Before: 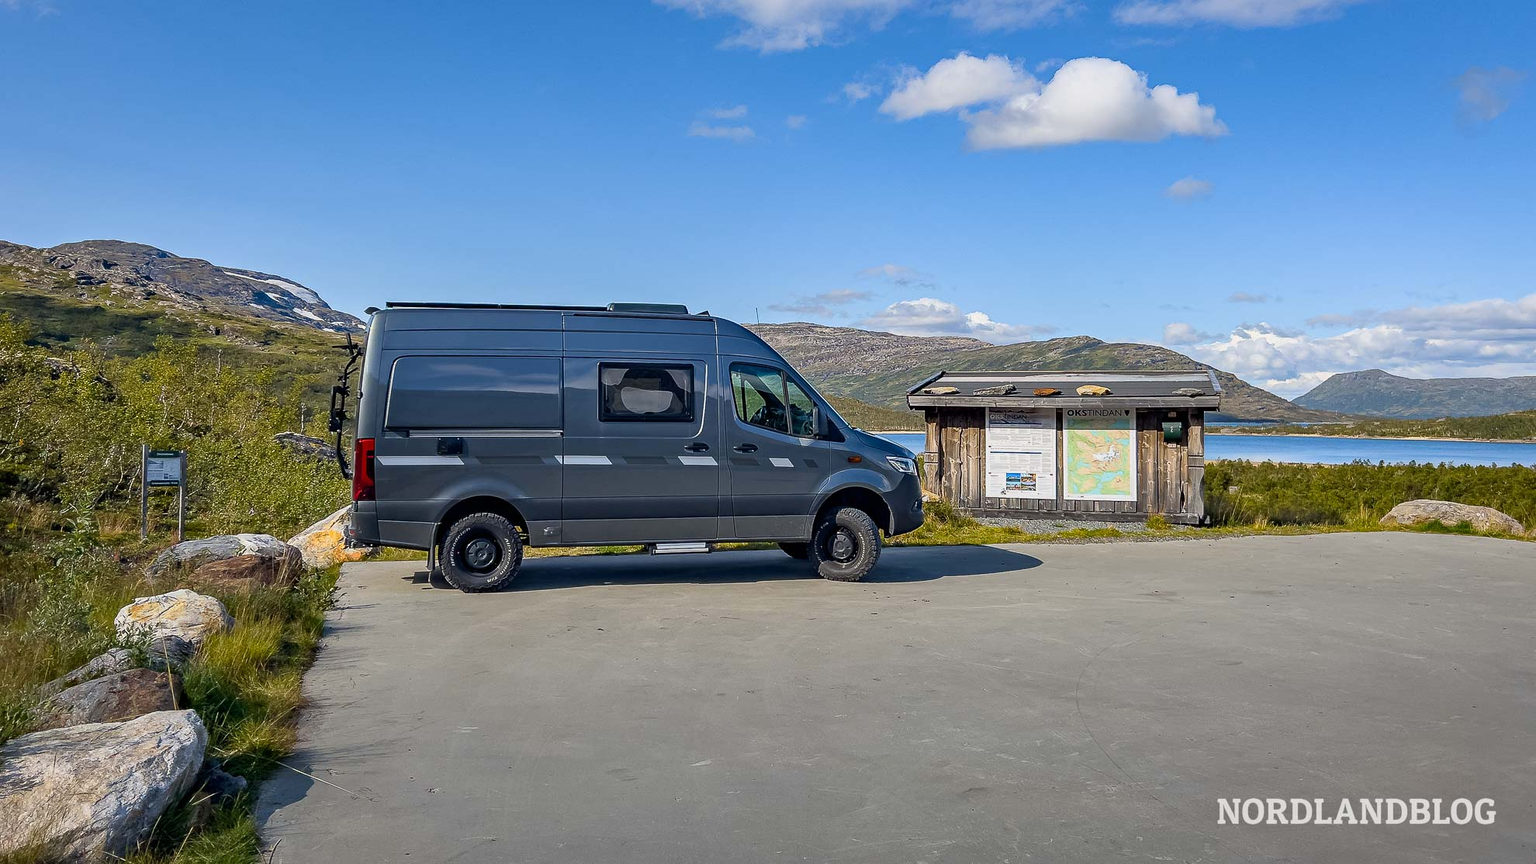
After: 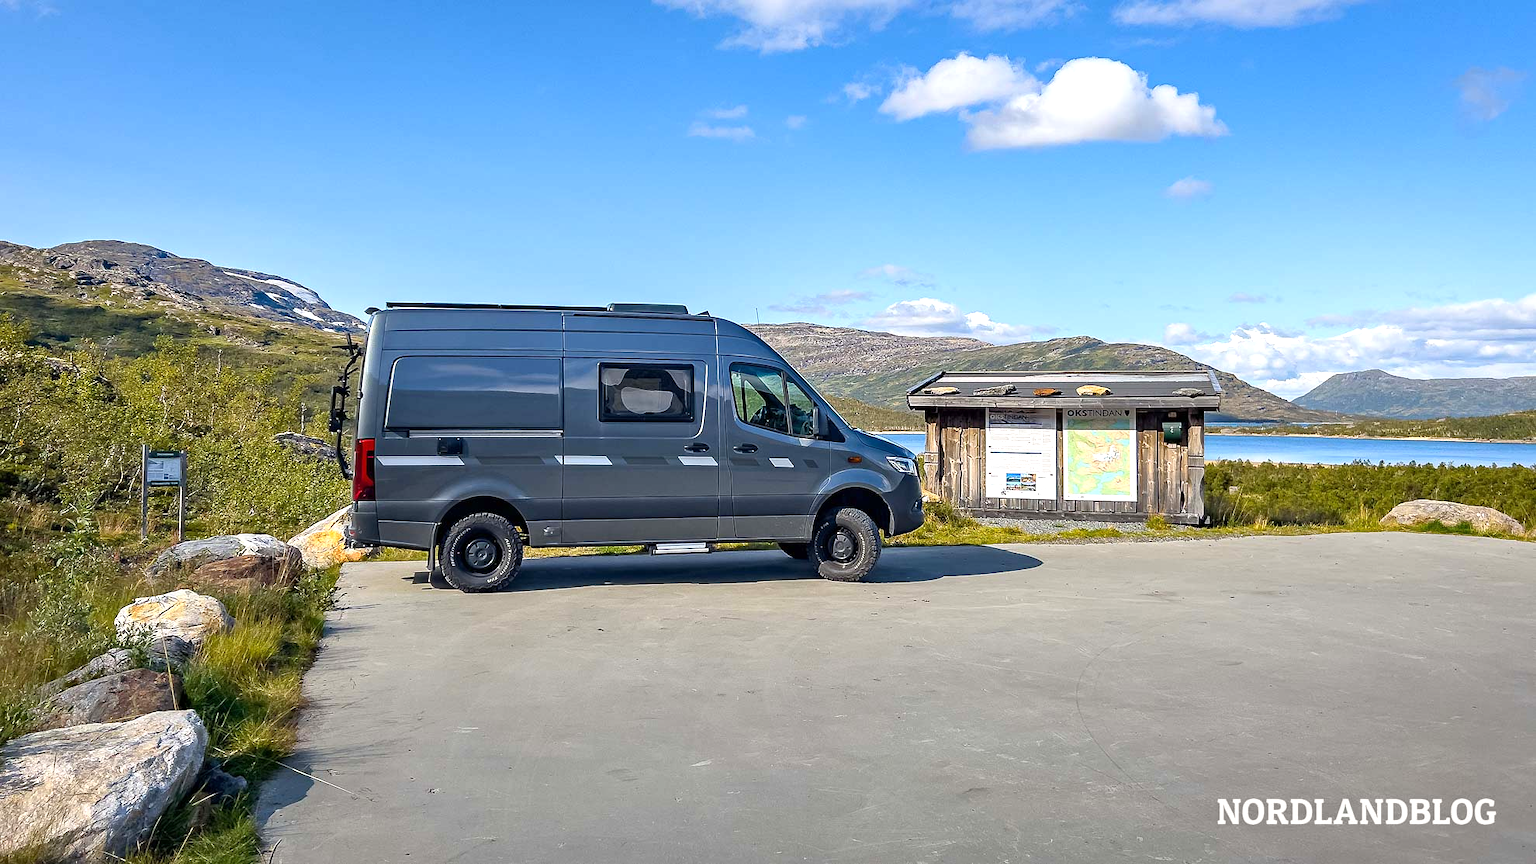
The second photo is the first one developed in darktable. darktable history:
white balance: emerald 1
exposure: exposure 0.6 EV, compensate highlight preservation false
